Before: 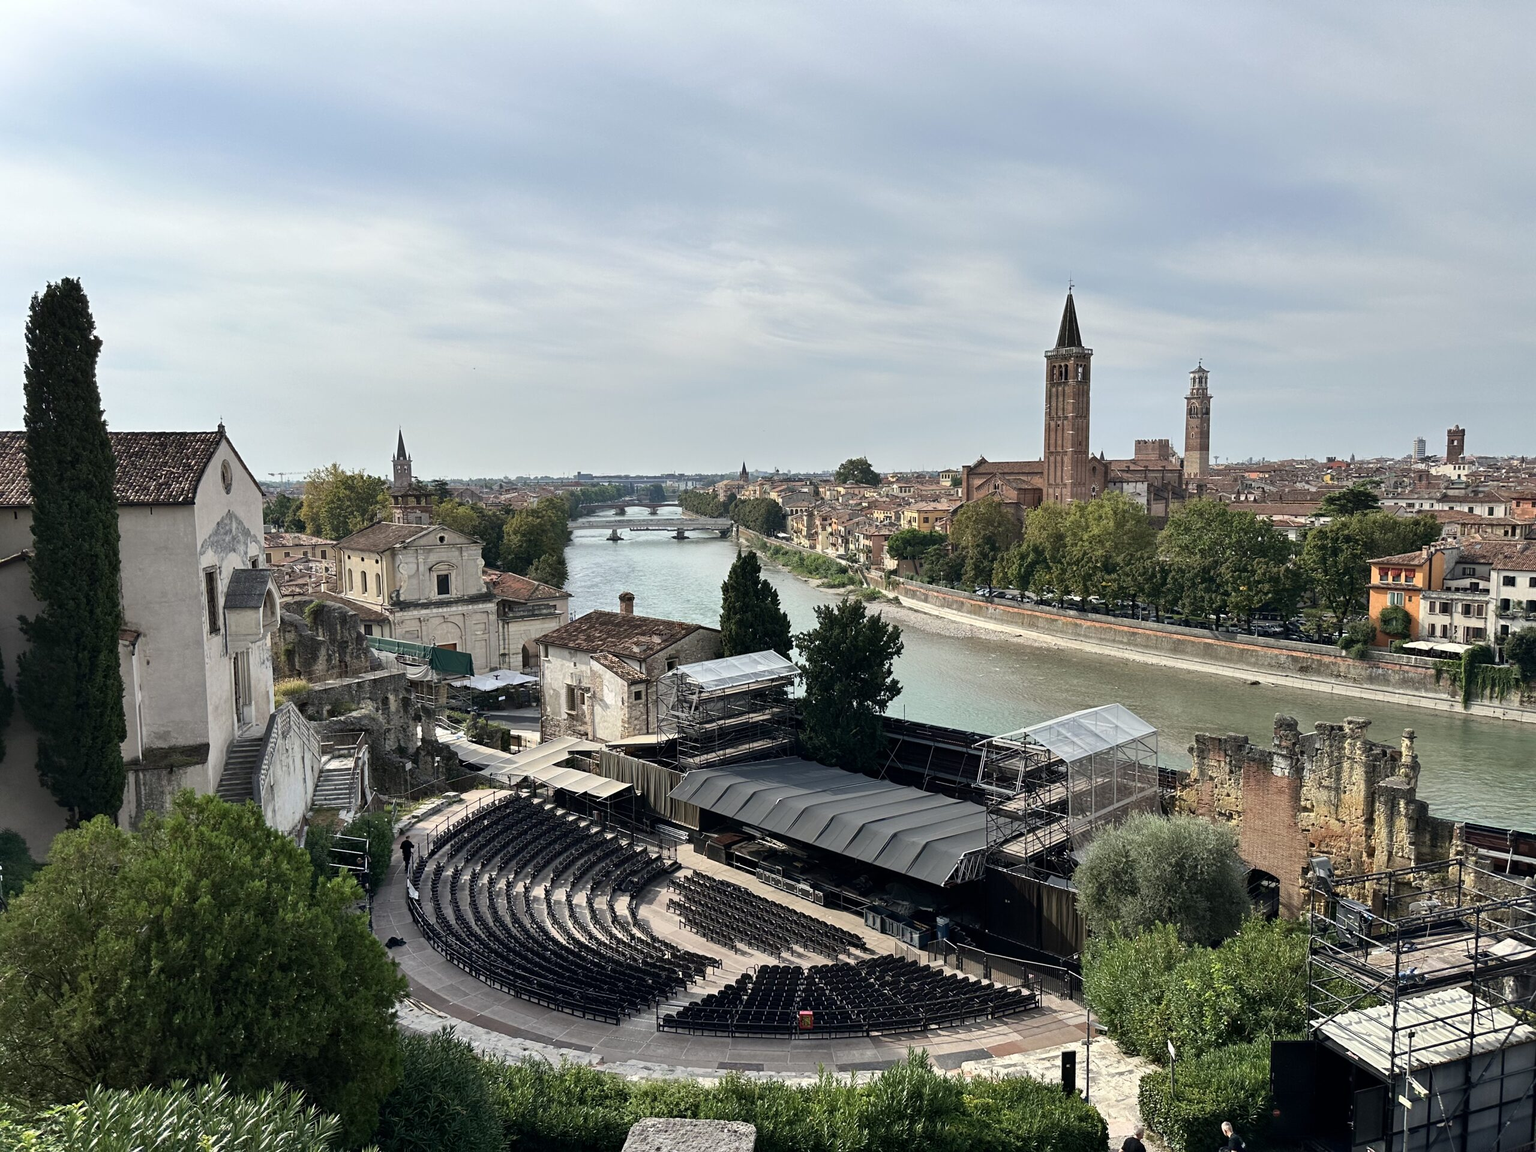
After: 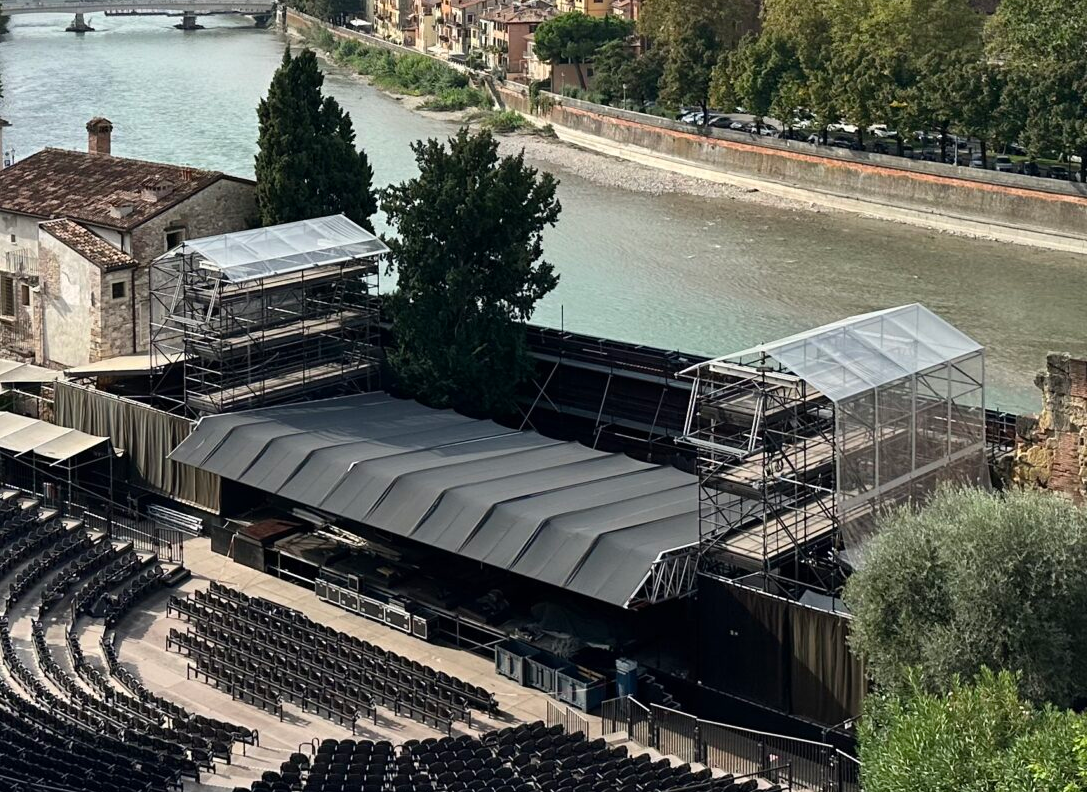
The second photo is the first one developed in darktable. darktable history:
crop: left 36.945%, top 45.289%, right 20.565%, bottom 13.453%
